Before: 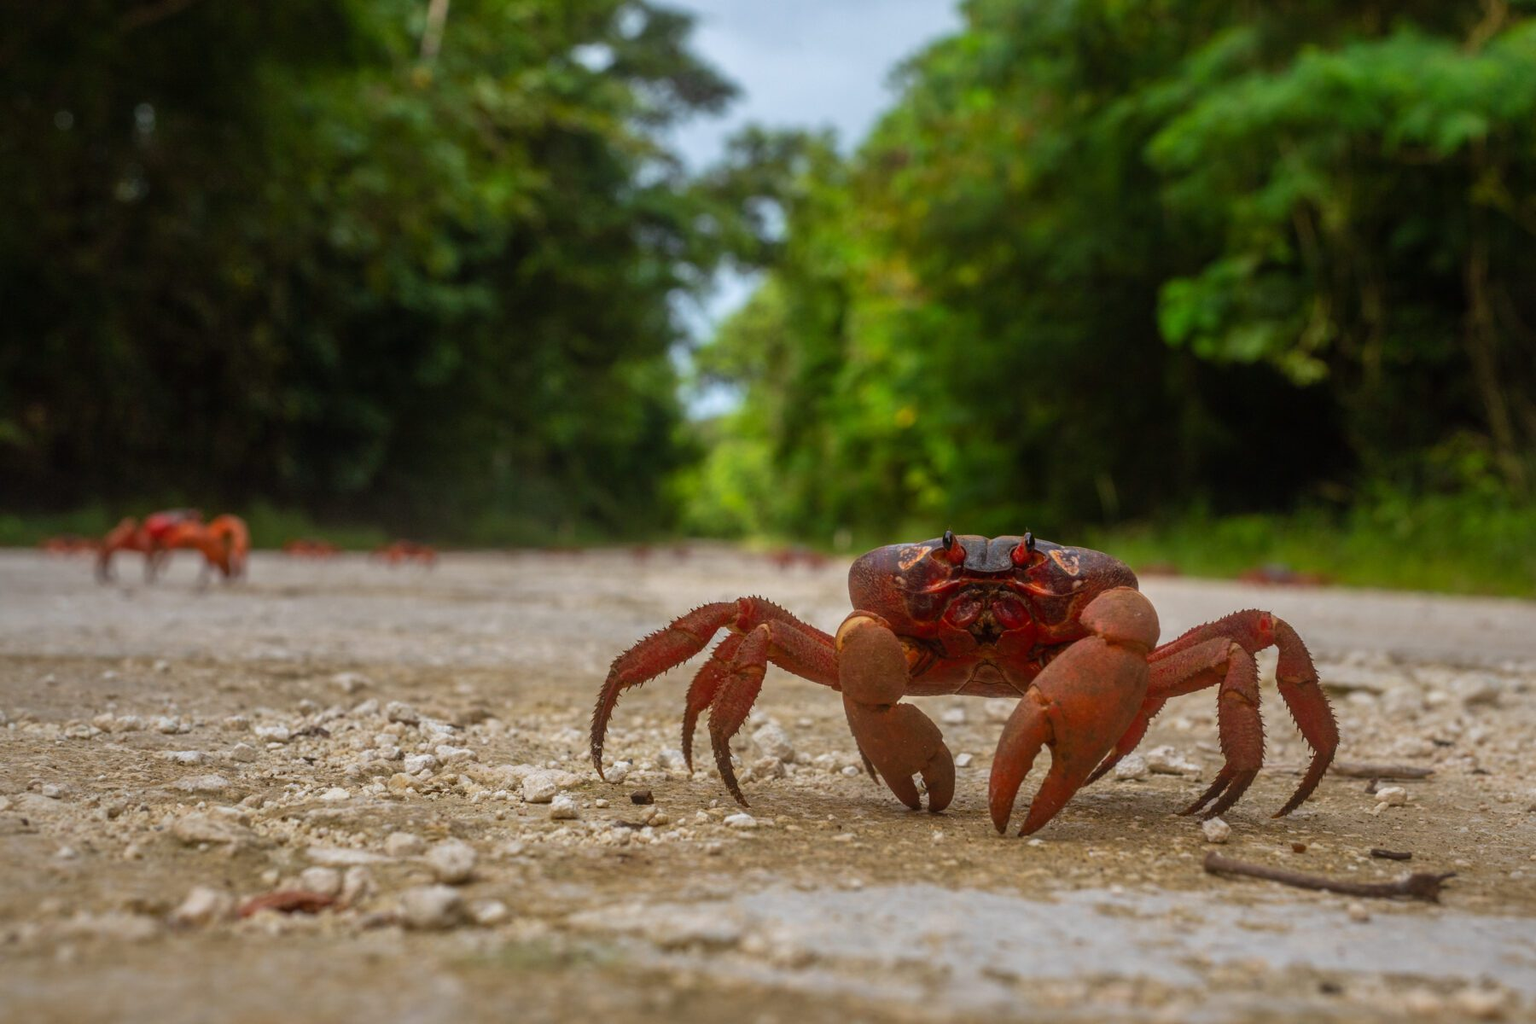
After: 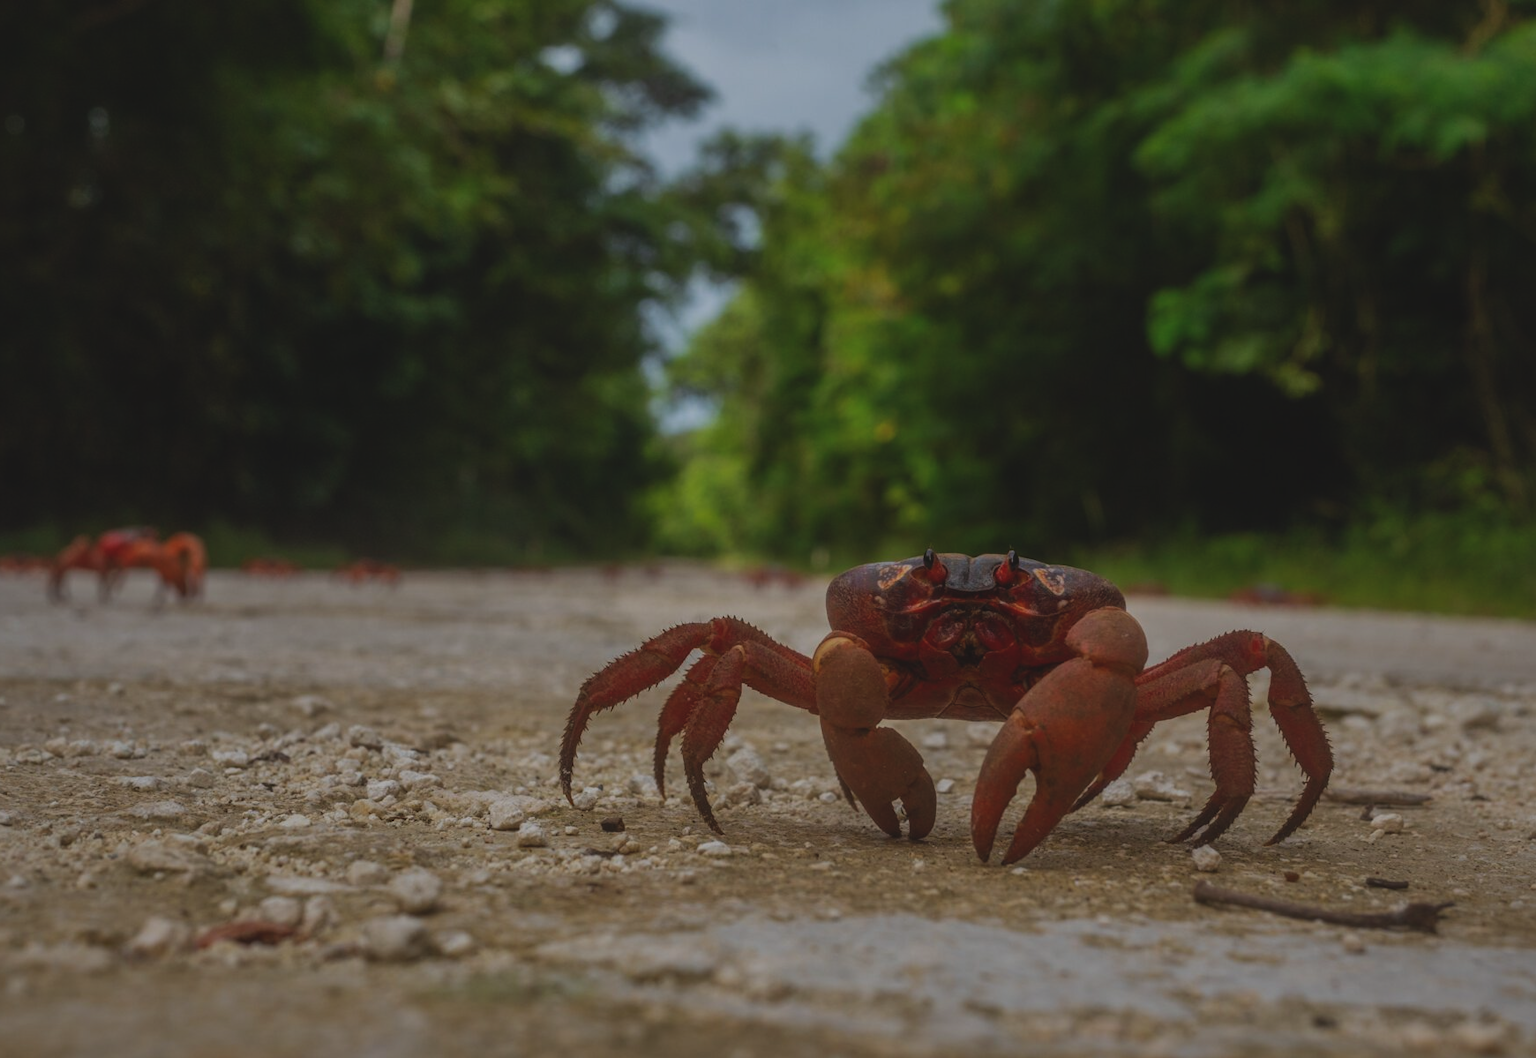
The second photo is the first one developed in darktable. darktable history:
crop and rotate: left 3.238%
exposure: black level correction -0.016, exposure -1.018 EV, compensate highlight preservation false
sharpen: radius 5.325, amount 0.312, threshold 26.433
